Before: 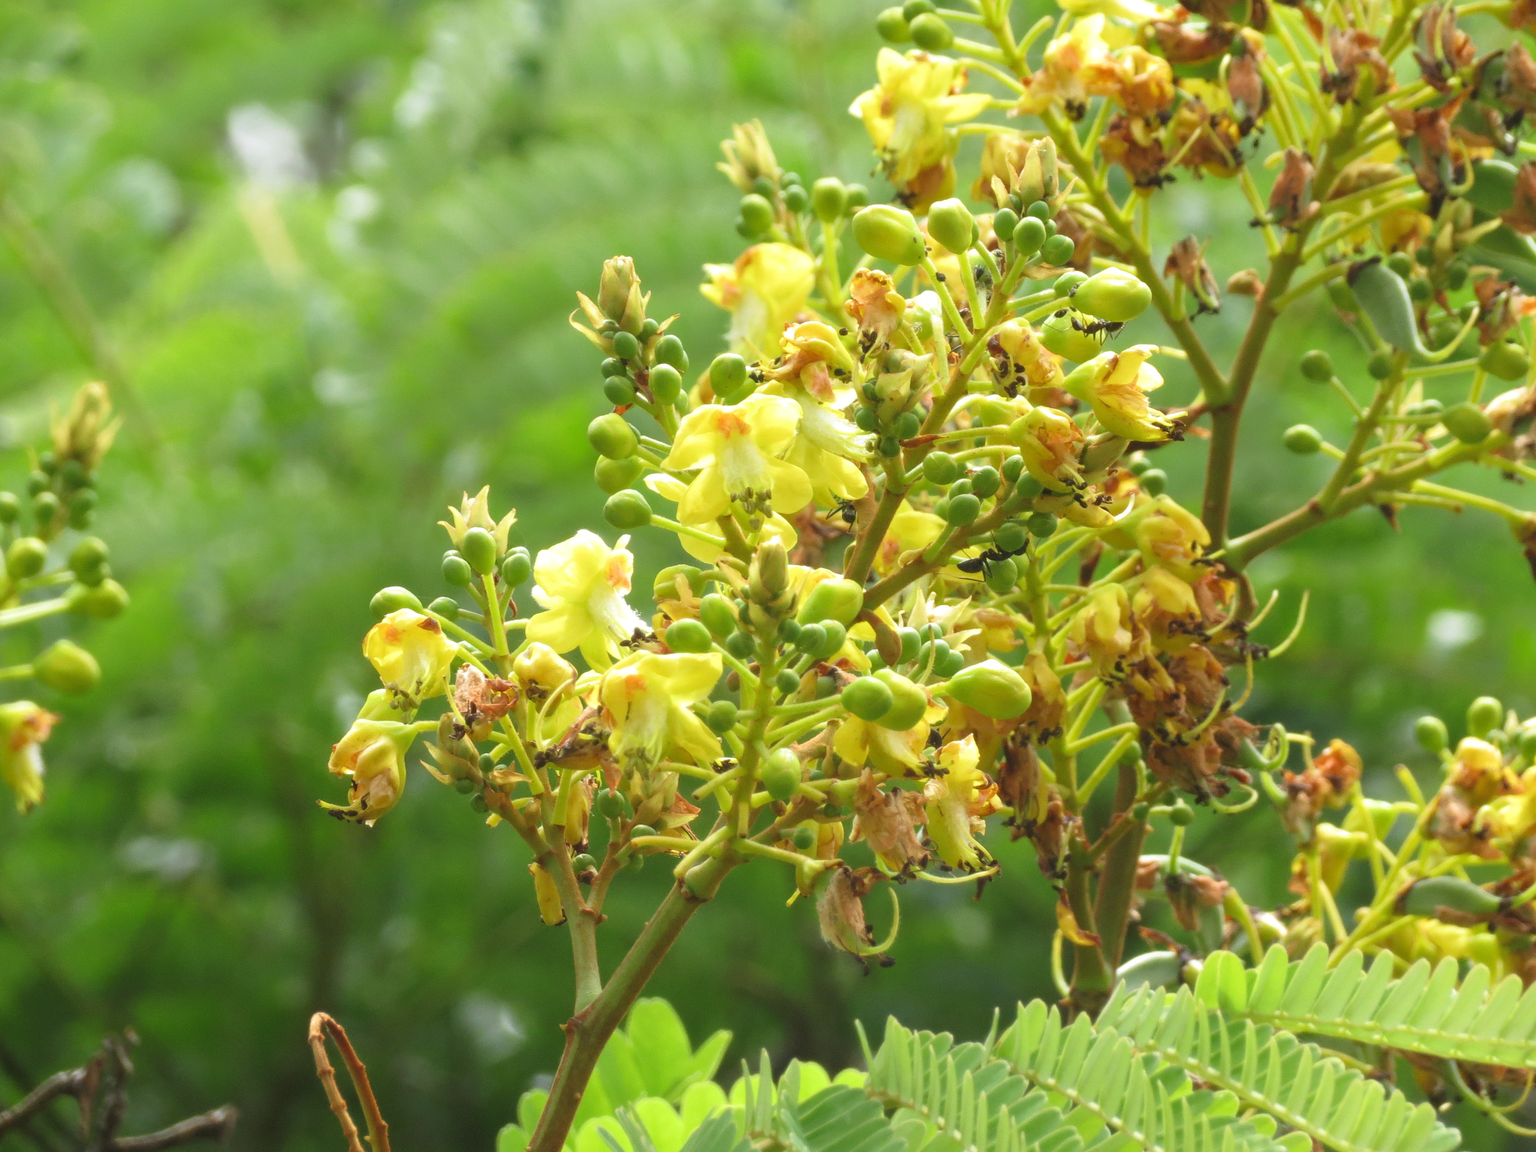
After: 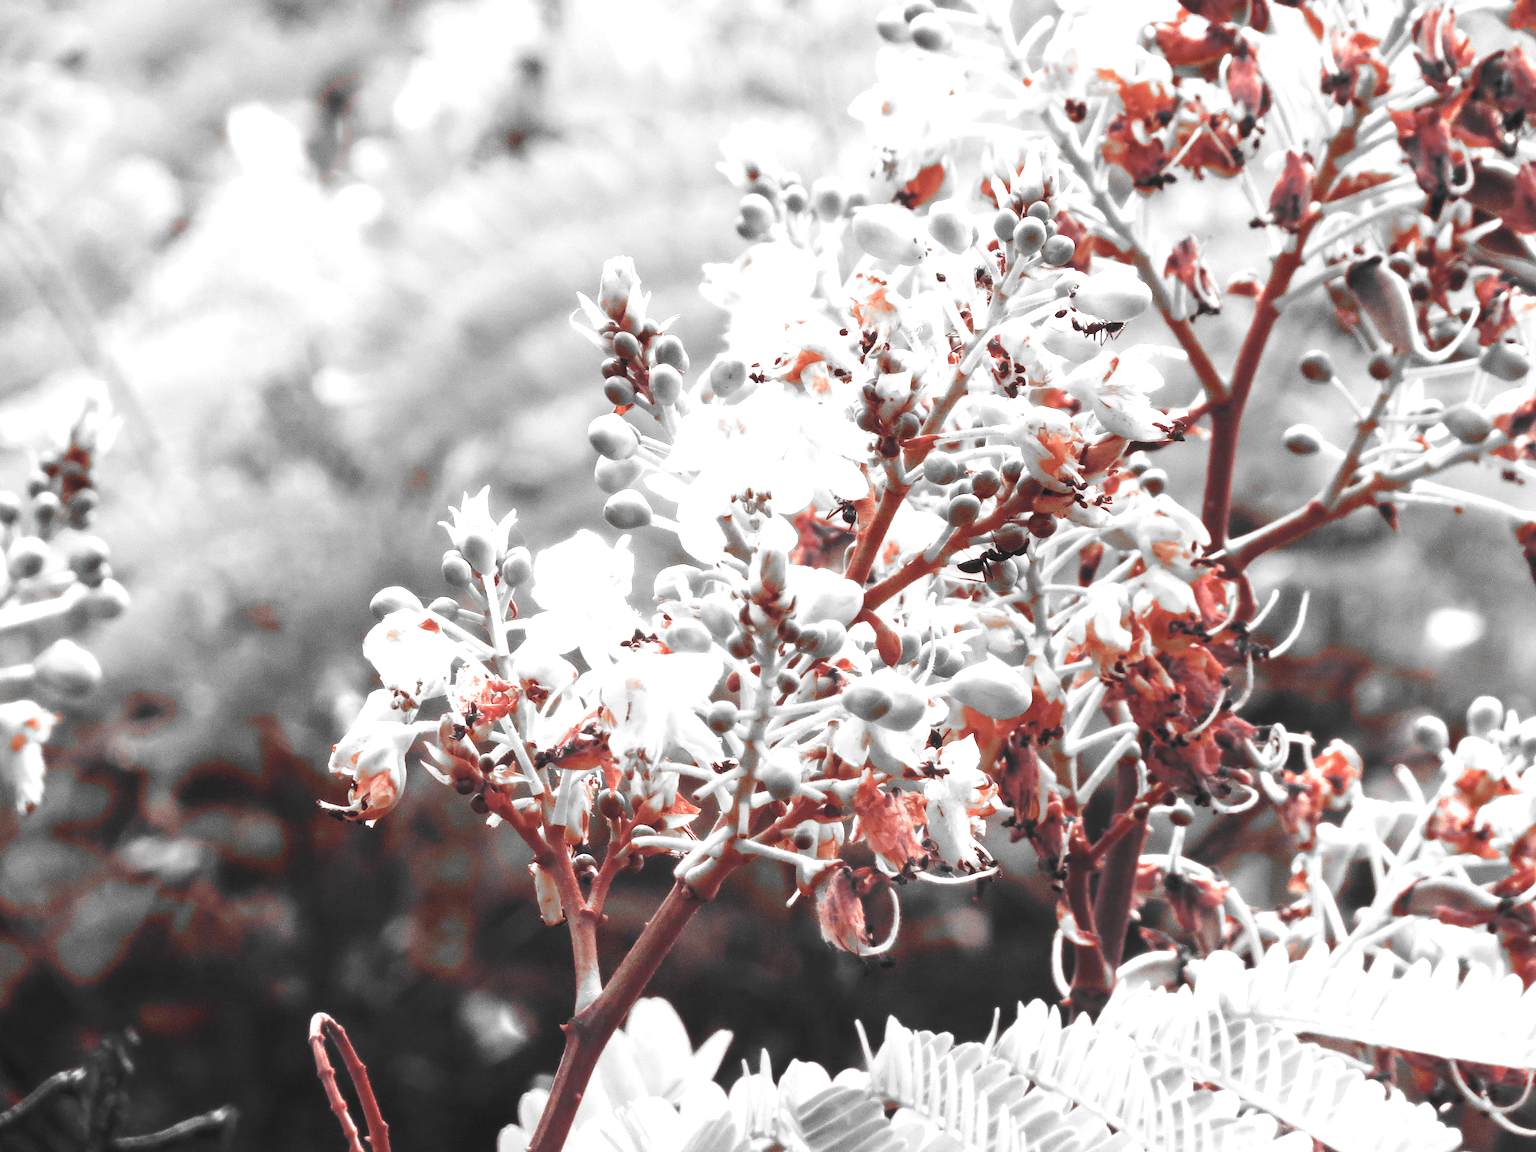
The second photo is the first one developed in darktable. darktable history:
exposure: black level correction 0, exposure 0.95 EV, compensate exposure bias true, compensate highlight preservation false
color zones: curves: ch1 [(0, 0.006) (0.094, 0.285) (0.171, 0.001) (0.429, 0.001) (0.571, 0.003) (0.714, 0.004) (0.857, 0.004) (1, 0.006)]
contrast brightness saturation: contrast 0.2, brightness 0.16, saturation 0.22
color balance: mode lift, gamma, gain (sRGB), lift [1, 1, 0.101, 1]
